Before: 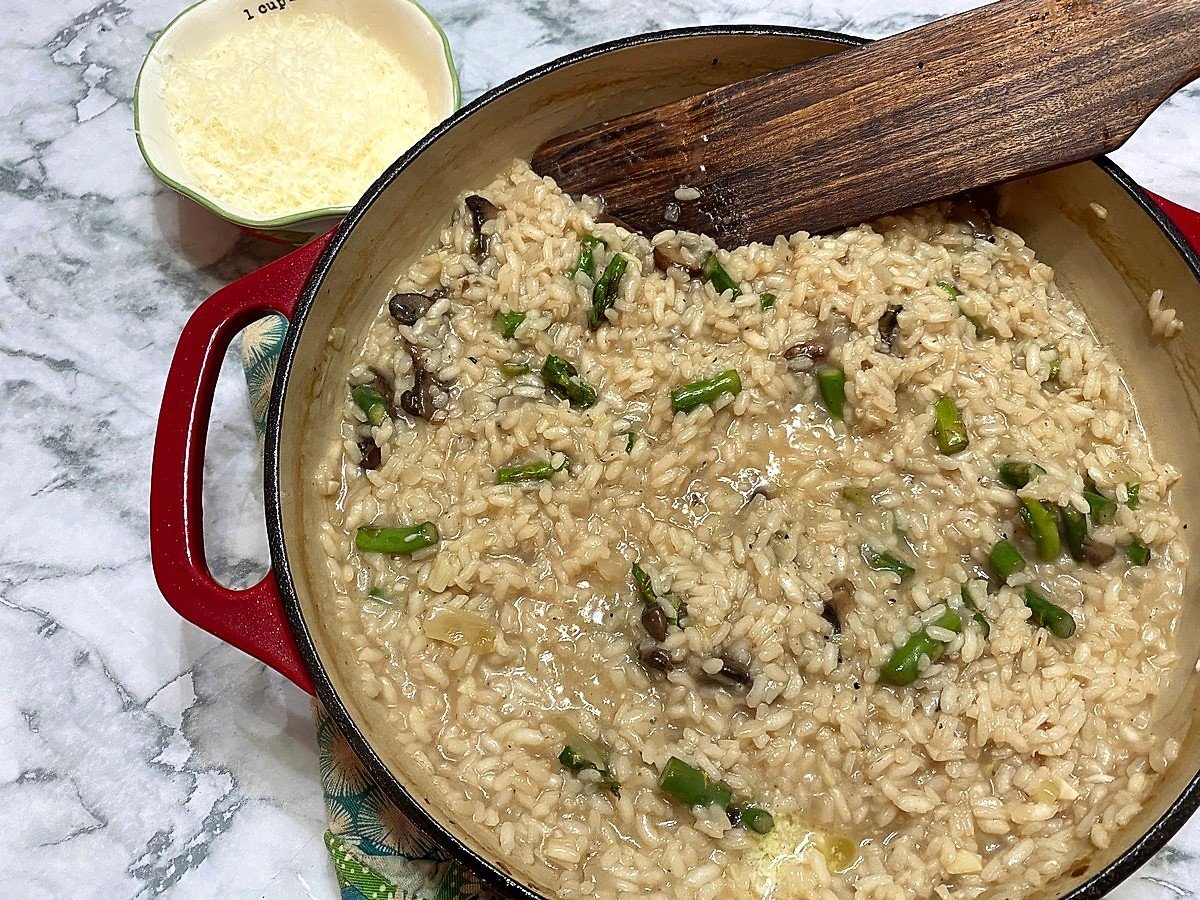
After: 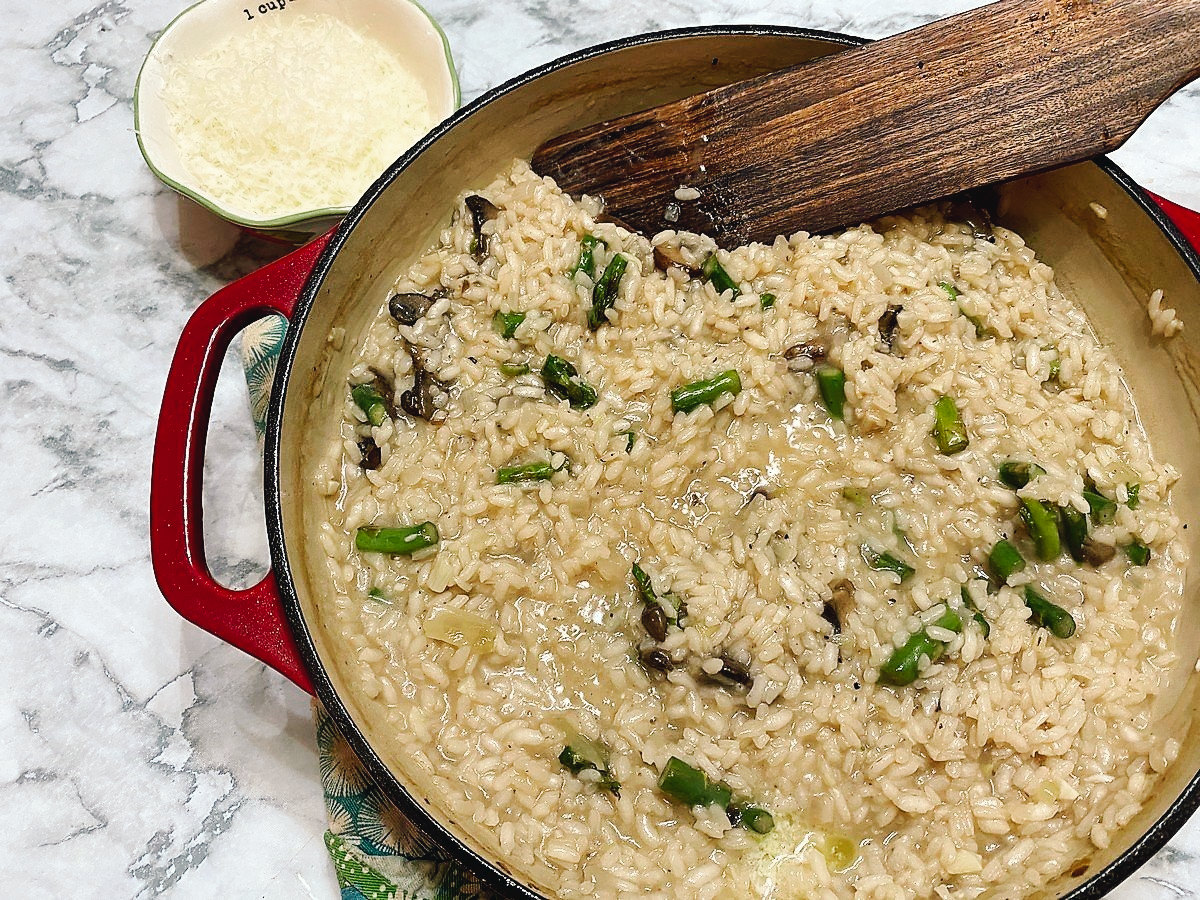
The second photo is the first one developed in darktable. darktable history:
tone curve: curves: ch0 [(0, 0) (0.003, 0.035) (0.011, 0.035) (0.025, 0.035) (0.044, 0.046) (0.069, 0.063) (0.1, 0.084) (0.136, 0.123) (0.177, 0.174) (0.224, 0.232) (0.277, 0.304) (0.335, 0.387) (0.399, 0.476) (0.468, 0.566) (0.543, 0.639) (0.623, 0.714) (0.709, 0.776) (0.801, 0.851) (0.898, 0.921) (1, 1)], preserve colors none
color look up table: target L [93.84, 87.82, 90.74, 68.76, 69.78, 61.98, 51.82, 45.43, 49.92, 32.5, 15.31, 200.3, 83.58, 78.63, 60.03, 62.49, 54.59, 53.93, 54.05, 48.56, 44.28, 43.33, 29.2, 20.45, 3.666, 96.34, 82.73, 75.78, 77.17, 68.89, 63.57, 63.04, 68.73, 48.62, 52.97, 47.94, 43.22, 45, 42.78, 17.36, 15.48, 20.48, 94.13, 89.73, 71.25, 65.99, 58.45, 51.03, 41.25], target a [-7.149, -26.47, -39.79, -26.56, -48.97, -56.29, -19.46, -36.41, -15.63, -25.18, -12.34, 0, 12.47, 10.46, 50.28, 37.23, 62.72, 71.63, -1.719, 75.21, 33.55, 28.87, 3.531, 34.45, 11.68, 1.667, 25.21, 32.82, 14.22, 16.72, 60.58, 62.08, 38.07, 42.85, 5.93, 60.97, 15.43, 45.25, 27.35, 4.081, 26.15, 28.08, -18.16, -33.61, -3.795, -26.01, -32.3, -4.459, -9.219], target b [35.84, 59.9, 14.91, 28.99, 28.99, 53.73, 48.12, 41, 12.98, 31.53, 20.14, 0, 17.53, 78.68, 63, 40.39, 49.06, 24.03, 36.85, 58.36, 46.48, 15.19, 14.82, 27.38, 0.303, -1.62, -18.68, 2.648, -31.25, 0.953, -10.25, -28.75, -42.92, -2.01, -50.64, -13.04, -10.35, -49.37, -68.33, -27.26, -19.16, -57.19, -0.272, -11.27, -20.28, -21.33, 4.749, -7.456, -30.19], num patches 49
